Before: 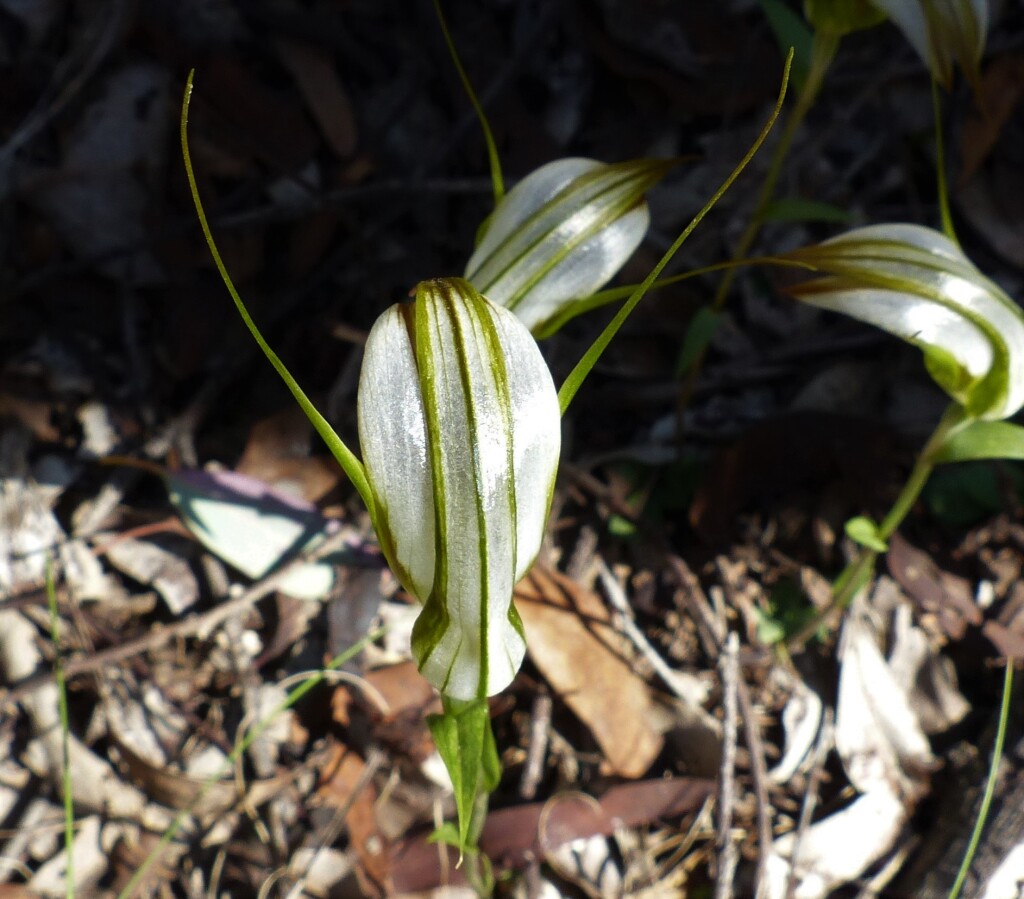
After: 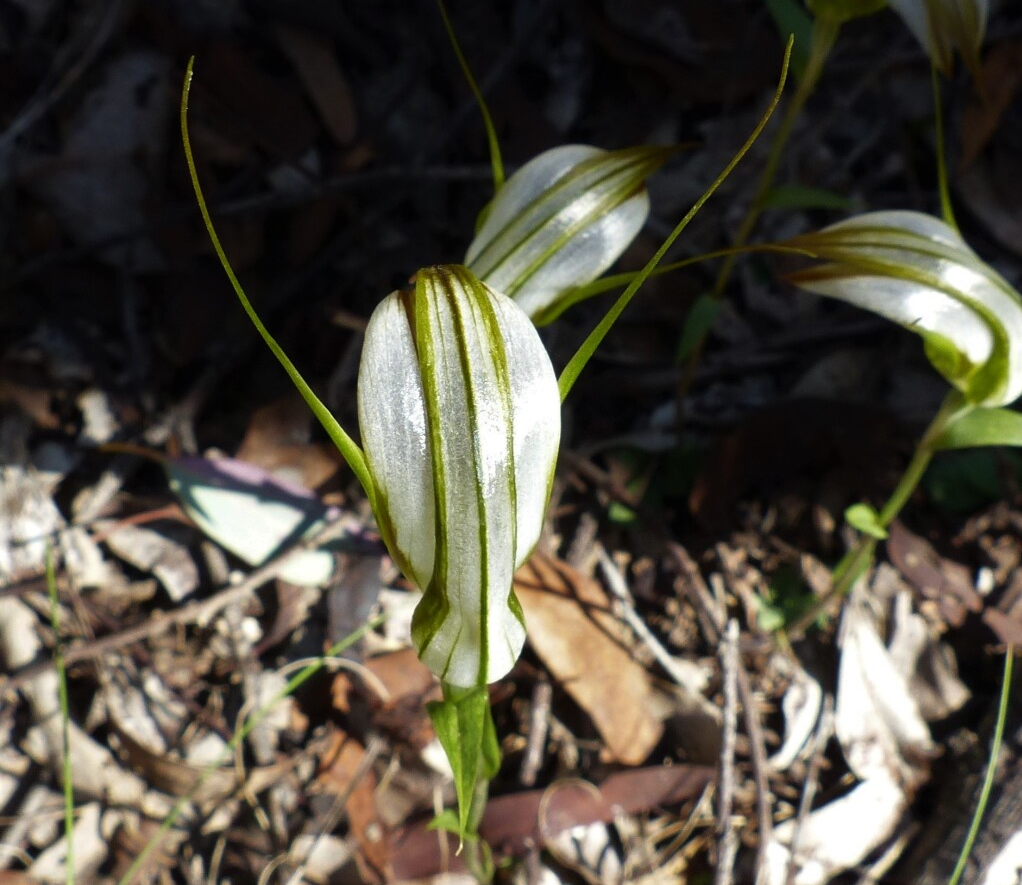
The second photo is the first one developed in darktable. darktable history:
crop: top 1.488%, right 0.104%
